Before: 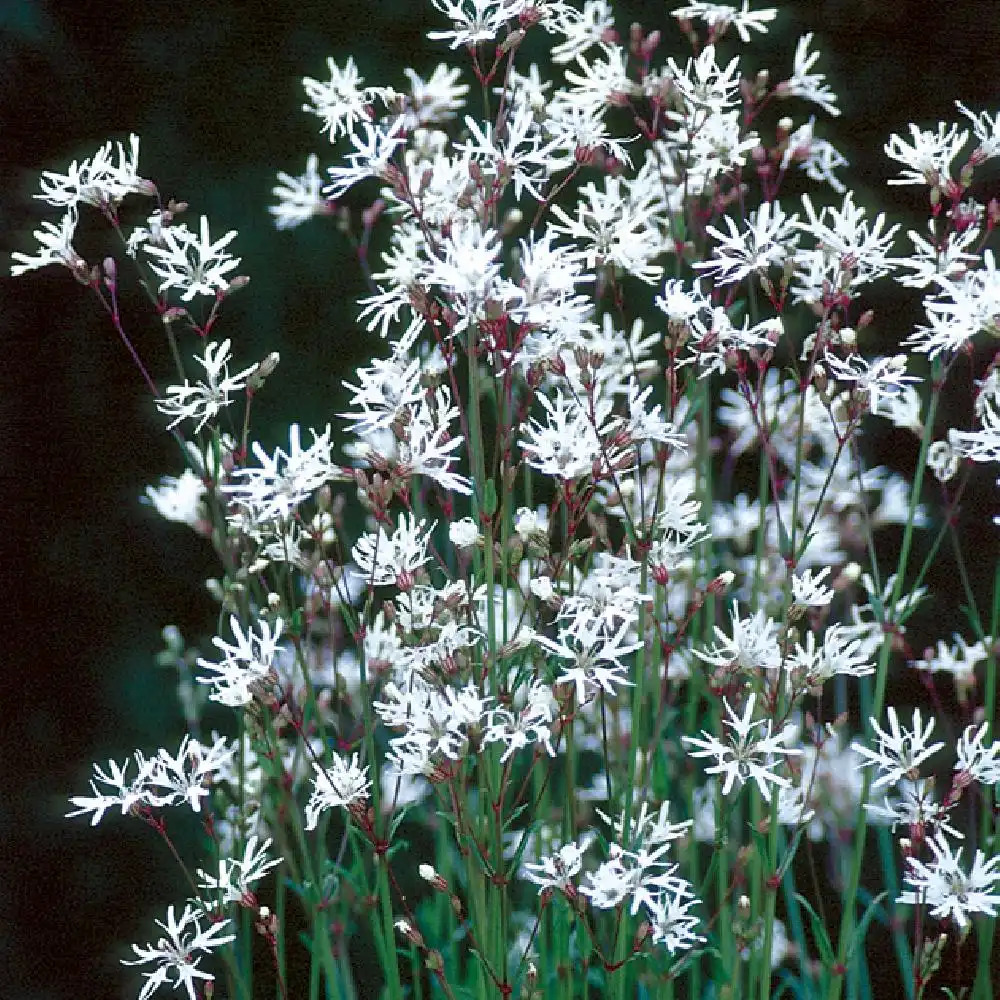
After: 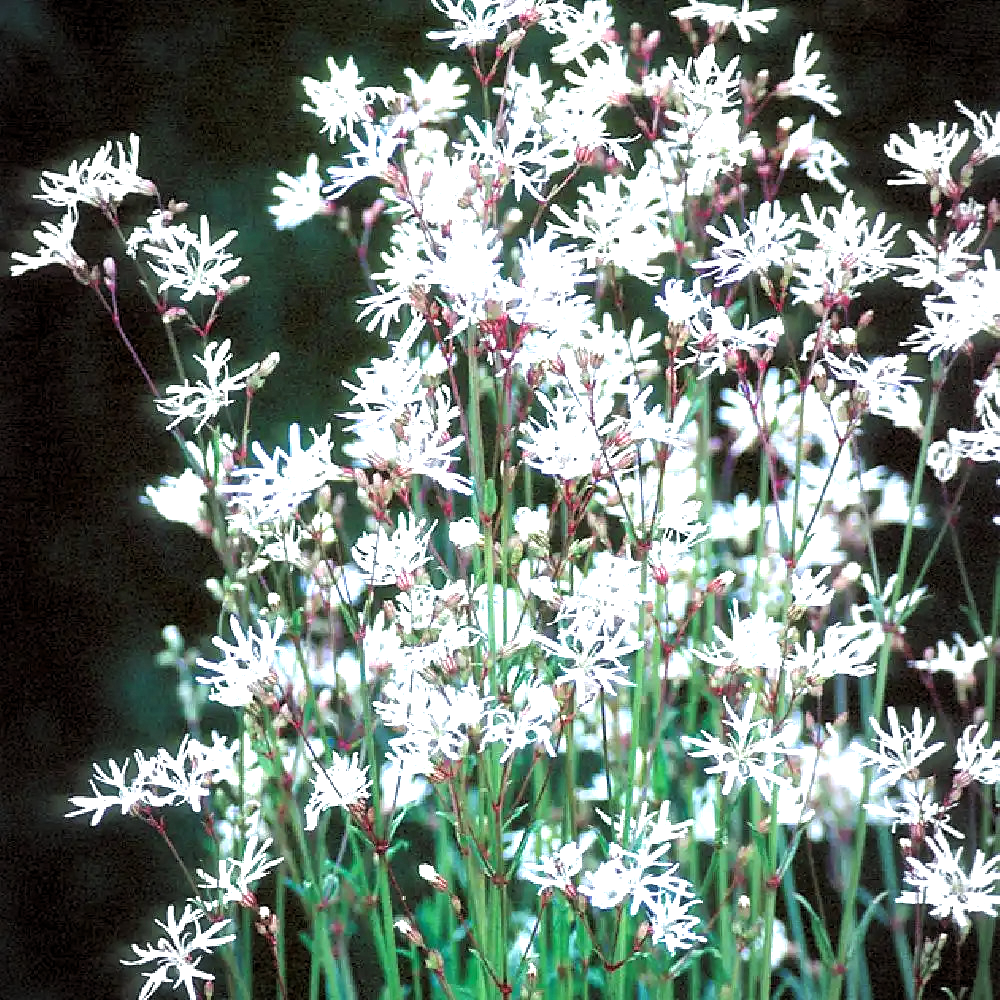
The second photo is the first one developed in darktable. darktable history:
tone equalizer: -8 EV -0.441 EV, -7 EV -0.426 EV, -6 EV -0.33 EV, -5 EV -0.2 EV, -3 EV 0.208 EV, -2 EV 0.338 EV, -1 EV 0.397 EV, +0 EV 0.395 EV
vignetting: fall-off start 96.93%, fall-off radius 99.21%, width/height ratio 0.609, unbound false
levels: levels [0.031, 0.5, 0.969]
exposure: black level correction 0, exposure 1.2 EV, compensate highlight preservation false
